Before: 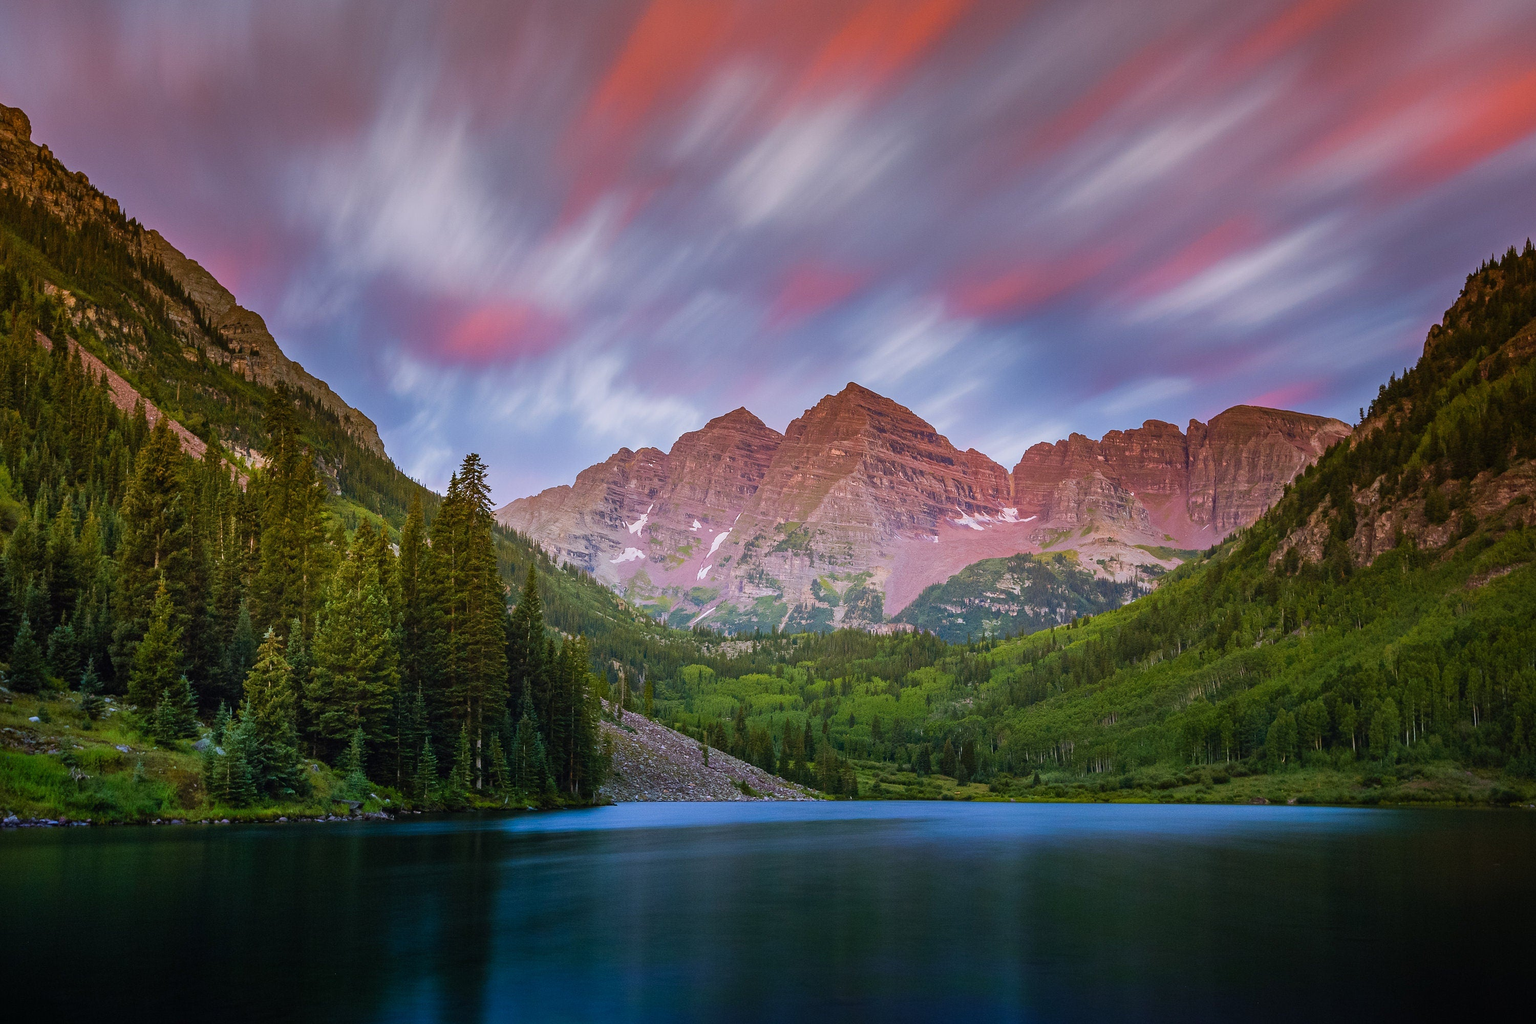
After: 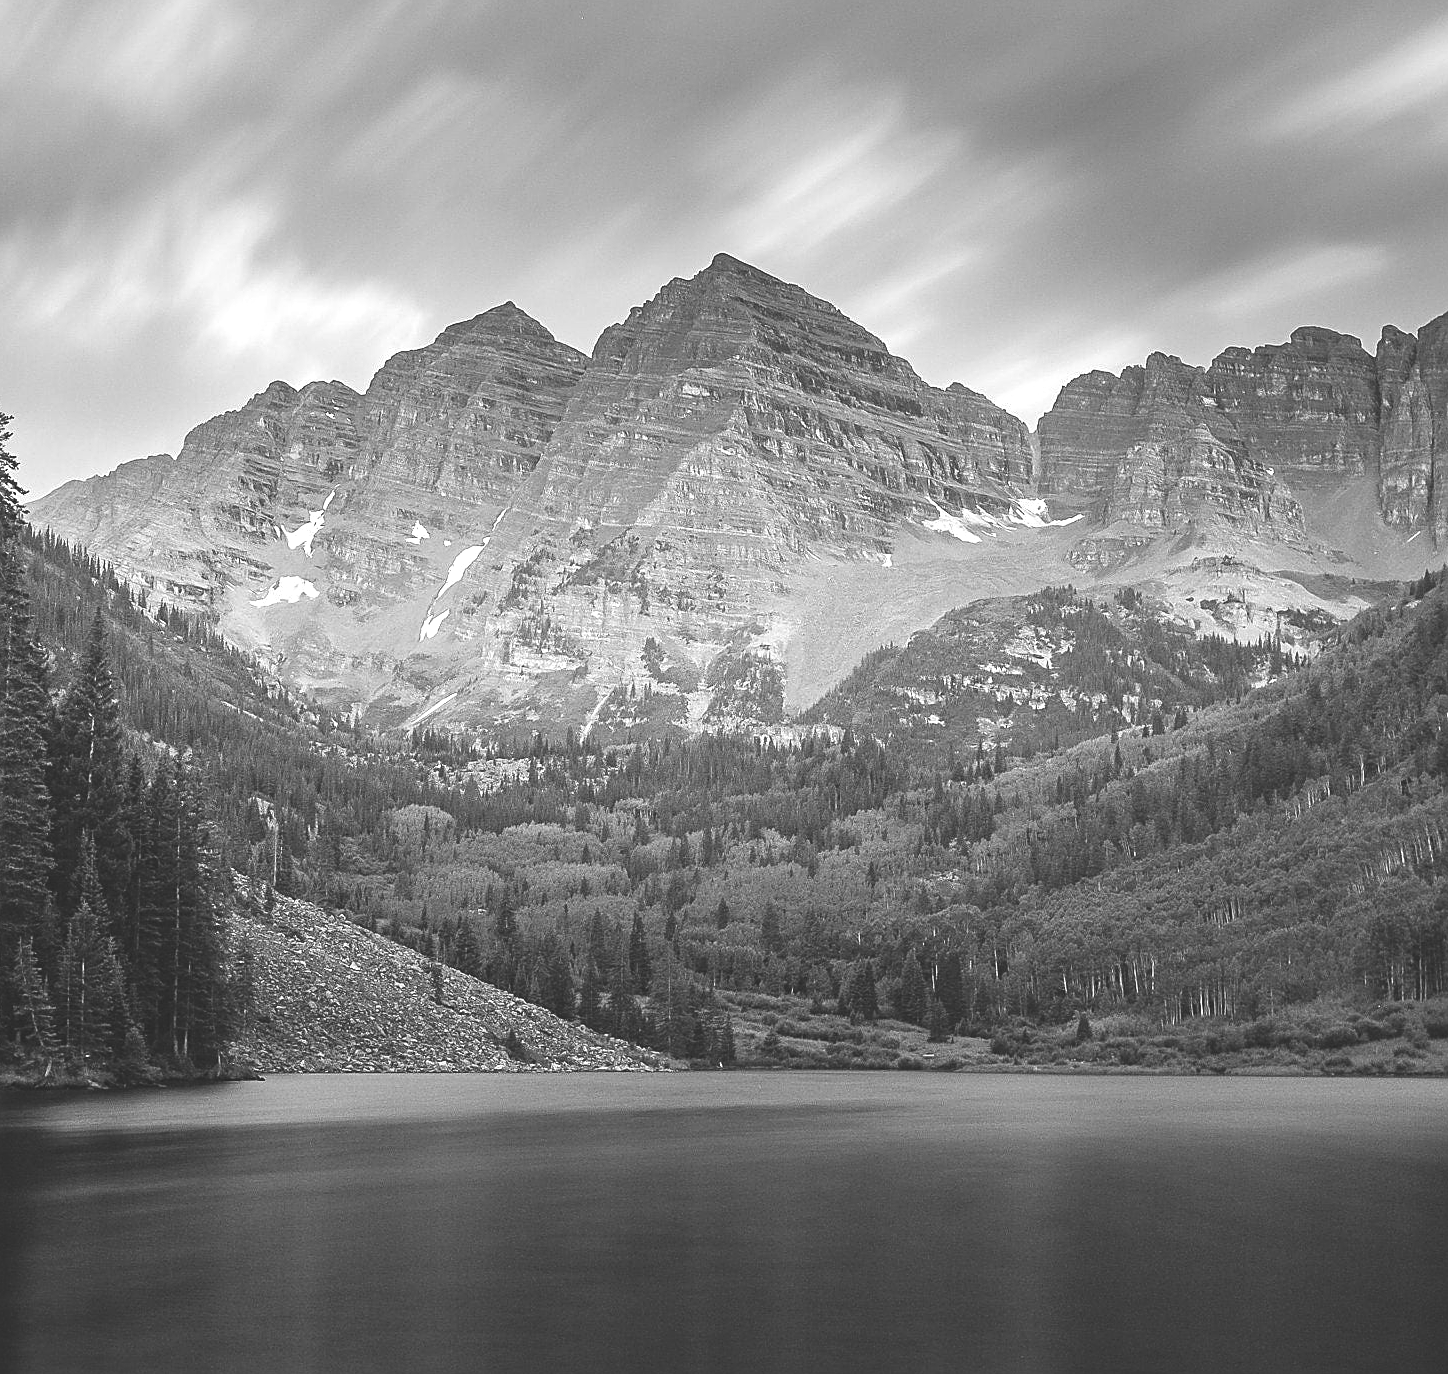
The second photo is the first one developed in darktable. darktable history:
crop: left 31.379%, top 24.658%, right 20.326%, bottom 6.628%
sharpen: on, module defaults
tone equalizer: on, module defaults
exposure: black level correction -0.002, exposure 0.708 EV, compensate exposure bias true, compensate highlight preservation false
monochrome: a 2.21, b -1.33, size 2.2
color balance rgb: shadows lift › chroma 3%, shadows lift › hue 280.8°, power › hue 330°, highlights gain › chroma 3%, highlights gain › hue 75.6°, global offset › luminance 2%, perceptual saturation grading › global saturation 20%, perceptual saturation grading › highlights -25%, perceptual saturation grading › shadows 50%, global vibrance 20.33%
